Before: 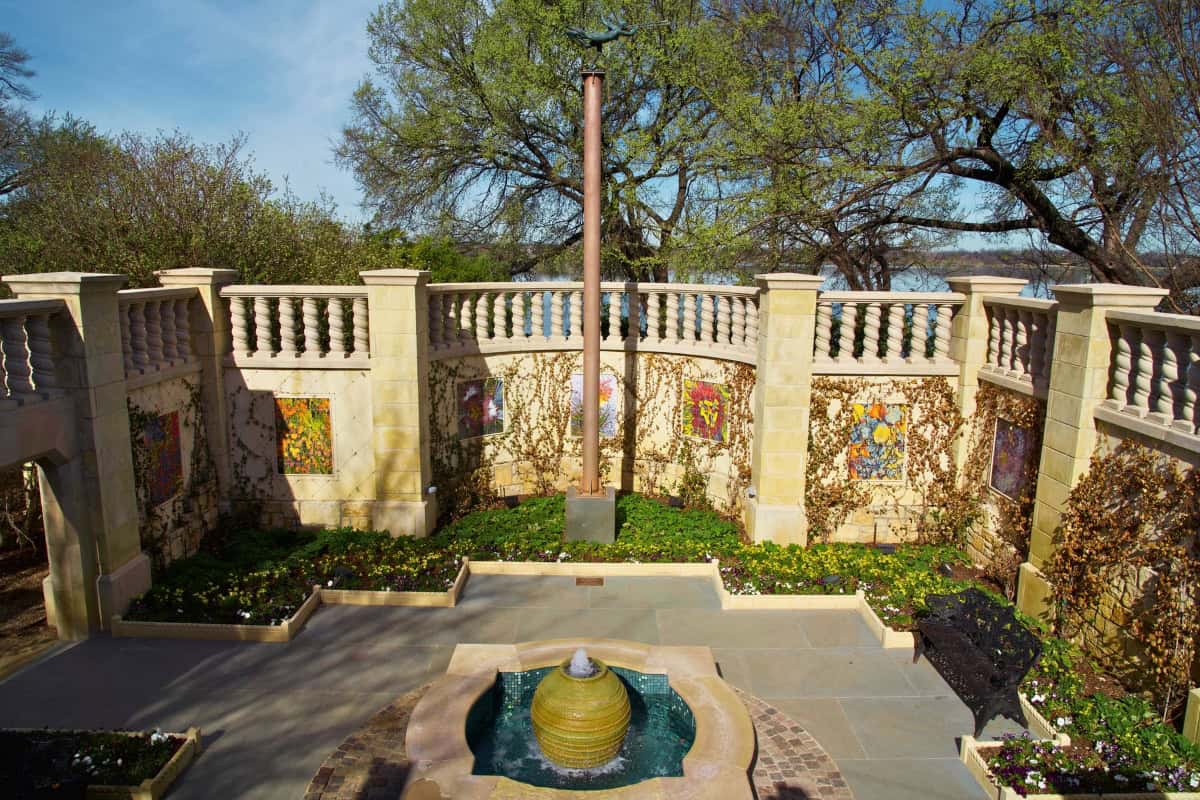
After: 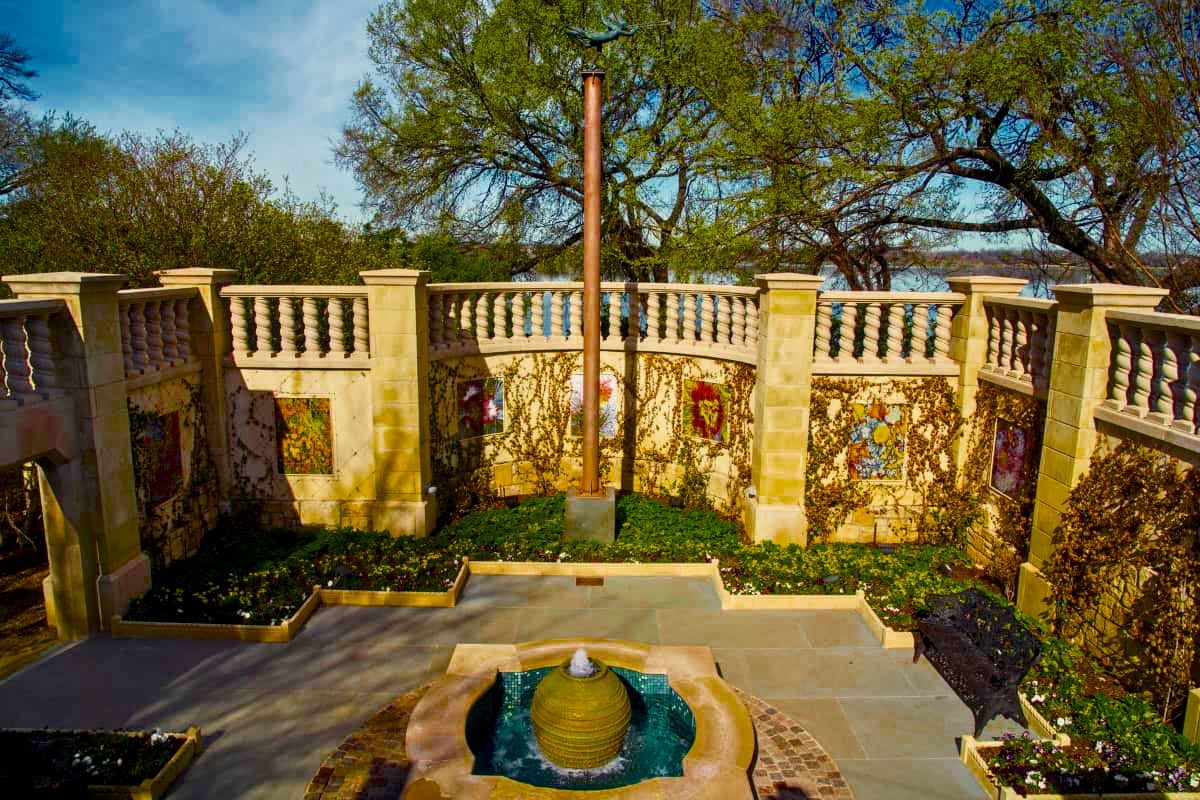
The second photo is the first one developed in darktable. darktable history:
local contrast: on, module defaults
color balance rgb: highlights gain › chroma 3.02%, highlights gain › hue 76.91°, perceptual saturation grading › global saturation 36.078%, perceptual saturation grading › shadows 35.85%, saturation formula JzAzBz (2021)
